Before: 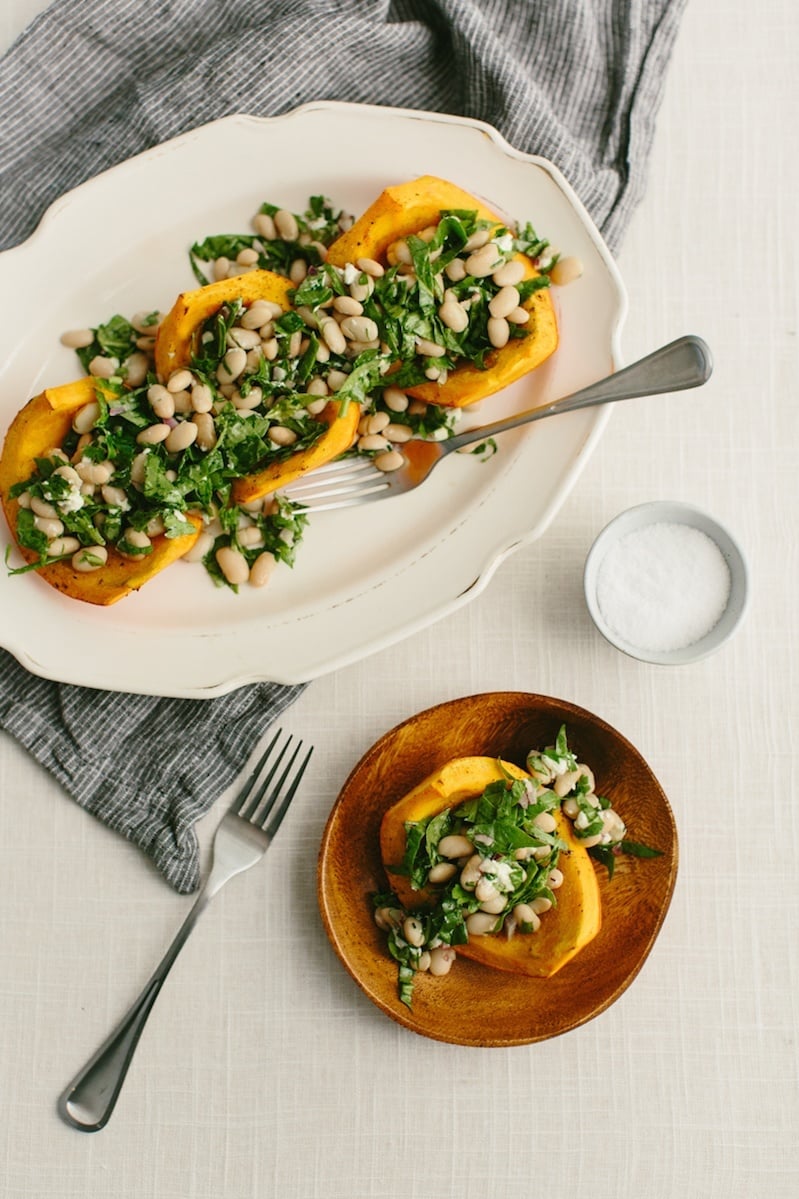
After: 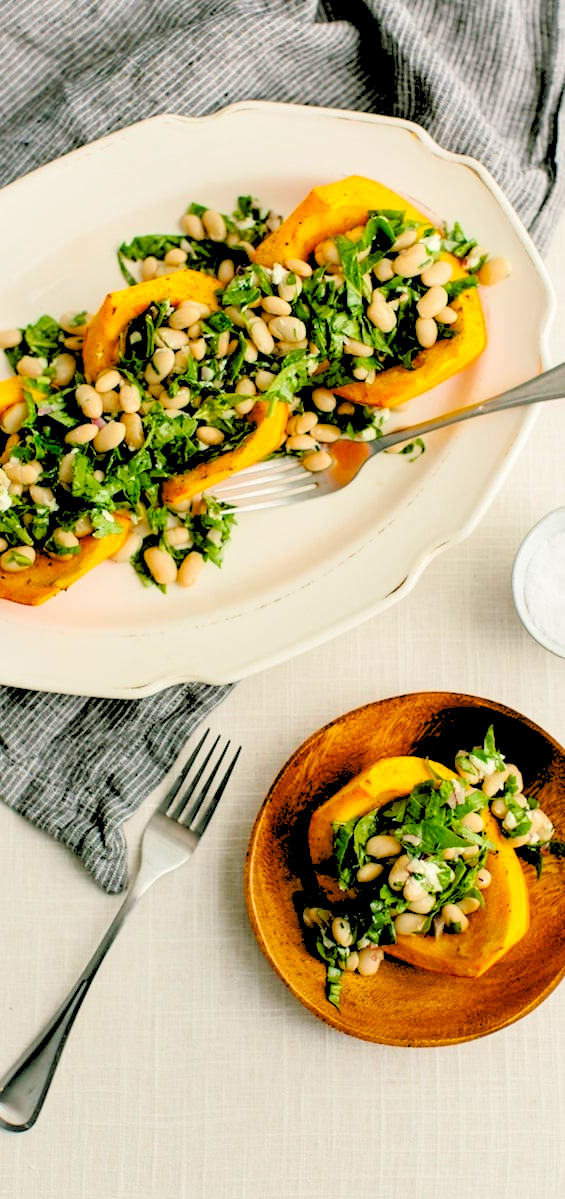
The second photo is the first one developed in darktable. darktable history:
color balance rgb: linear chroma grading › global chroma 33.4%
crop and rotate: left 9.061%, right 20.142%
local contrast: highlights 100%, shadows 100%, detail 120%, midtone range 0.2
rgb levels: levels [[0.027, 0.429, 0.996], [0, 0.5, 1], [0, 0.5, 1]]
contrast brightness saturation: contrast 0.08, saturation 0.02
